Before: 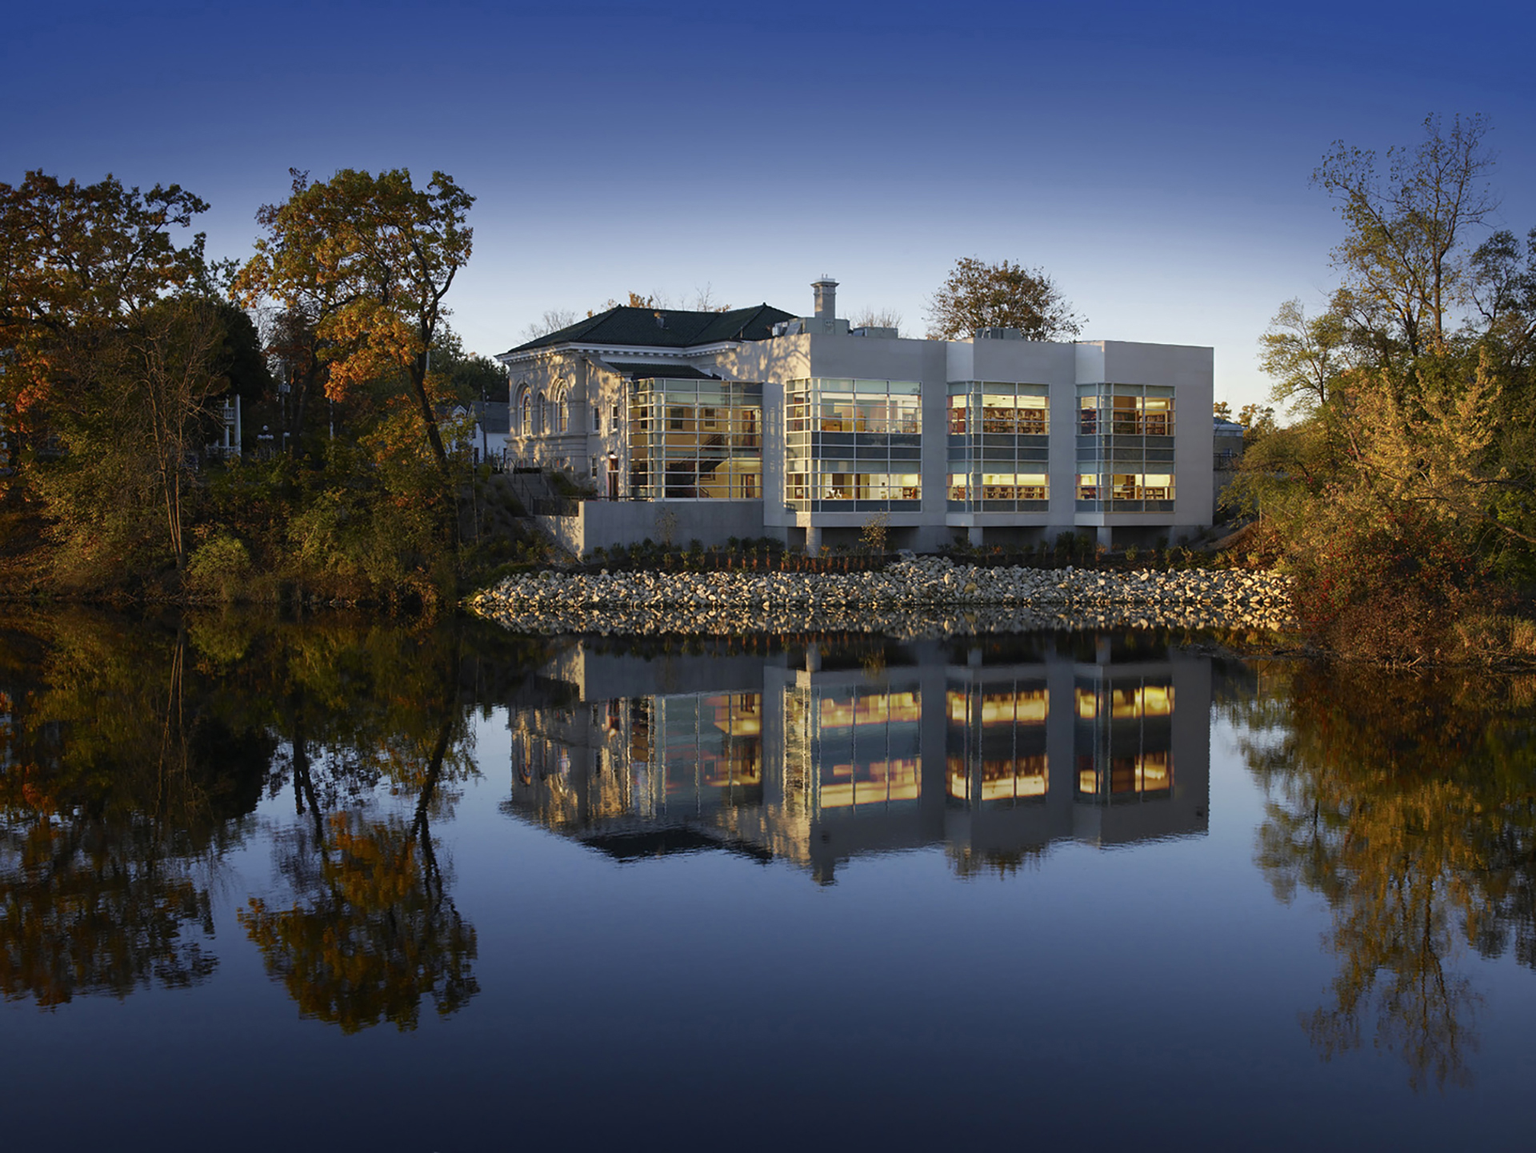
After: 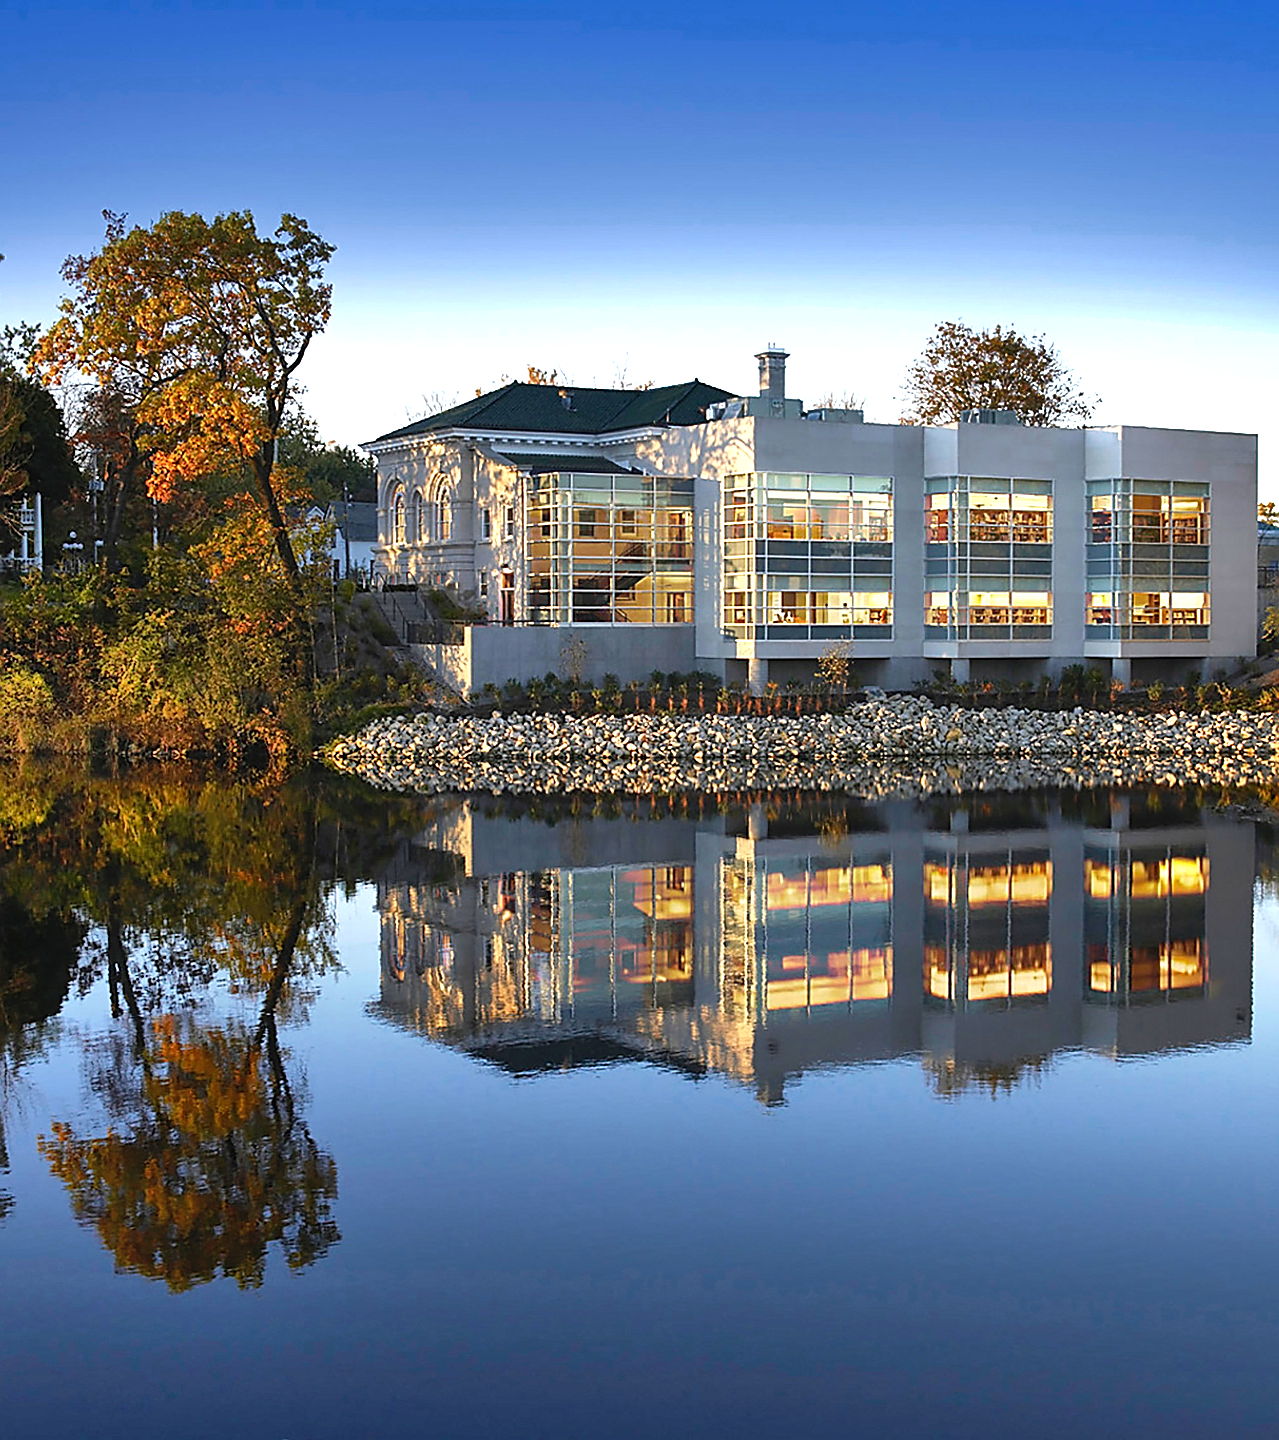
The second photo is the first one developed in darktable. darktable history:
contrast equalizer: y [[0.439, 0.44, 0.442, 0.457, 0.493, 0.498], [0.5 ×6], [0.5 ×6], [0 ×6], [0 ×6]], mix 0.59
crop and rotate: left 13.537%, right 19.796%
sharpen: radius 1.4, amount 1.25, threshold 0.7
shadows and highlights: shadows 60, soften with gaussian
exposure: black level correction 0, exposure 1.1 EV, compensate exposure bias true, compensate highlight preservation false
